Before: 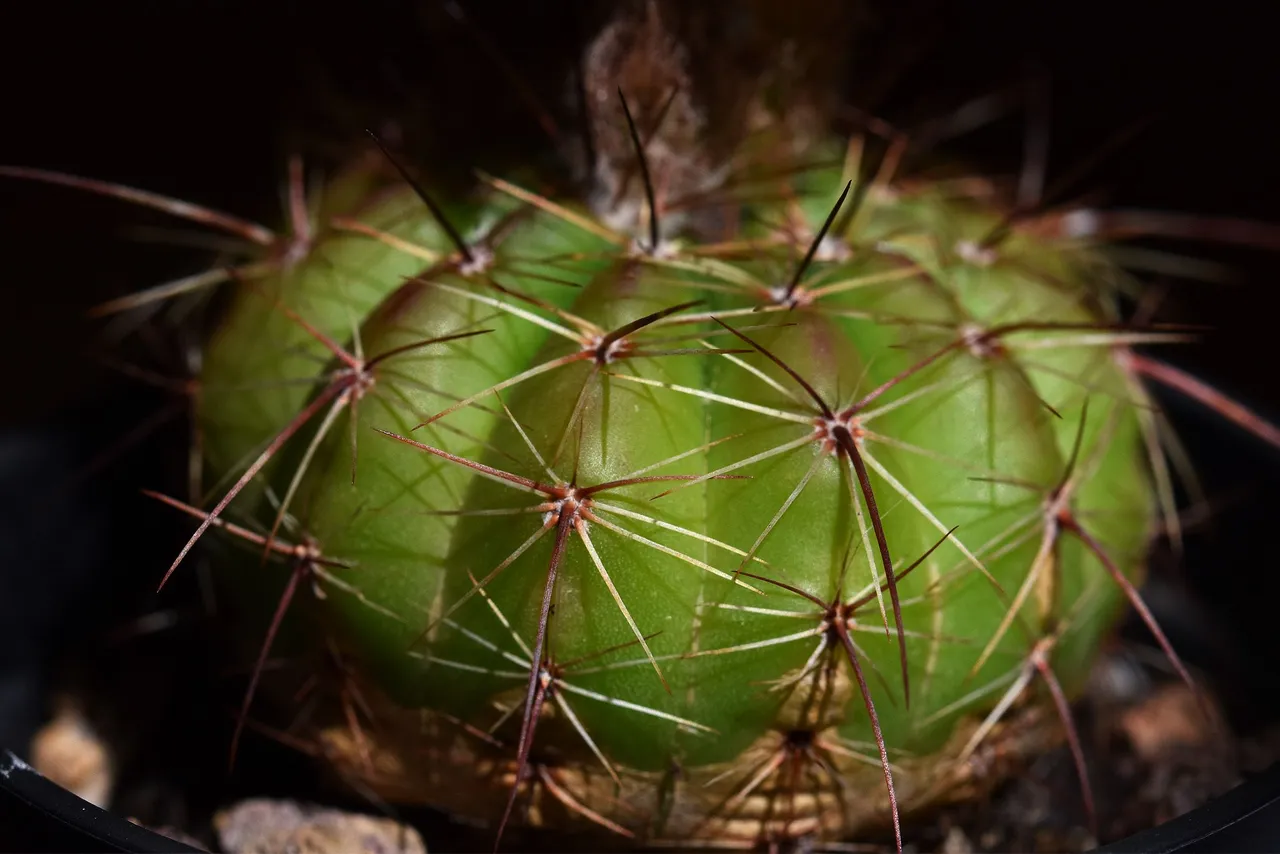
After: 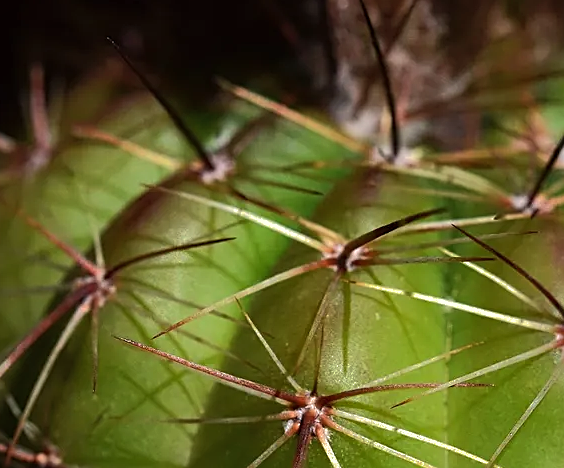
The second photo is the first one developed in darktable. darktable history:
tone equalizer: -8 EV -0.417 EV, -7 EV -0.389 EV, -6 EV -0.333 EV, -5 EV -0.222 EV, -3 EV 0.222 EV, -2 EV 0.333 EV, -1 EV 0.389 EV, +0 EV 0.417 EV, edges refinement/feathering 500, mask exposure compensation -1.25 EV, preserve details no
crop: left 20.248%, top 10.86%, right 35.675%, bottom 34.321%
sharpen: on, module defaults
shadows and highlights: shadows 40, highlights -60
